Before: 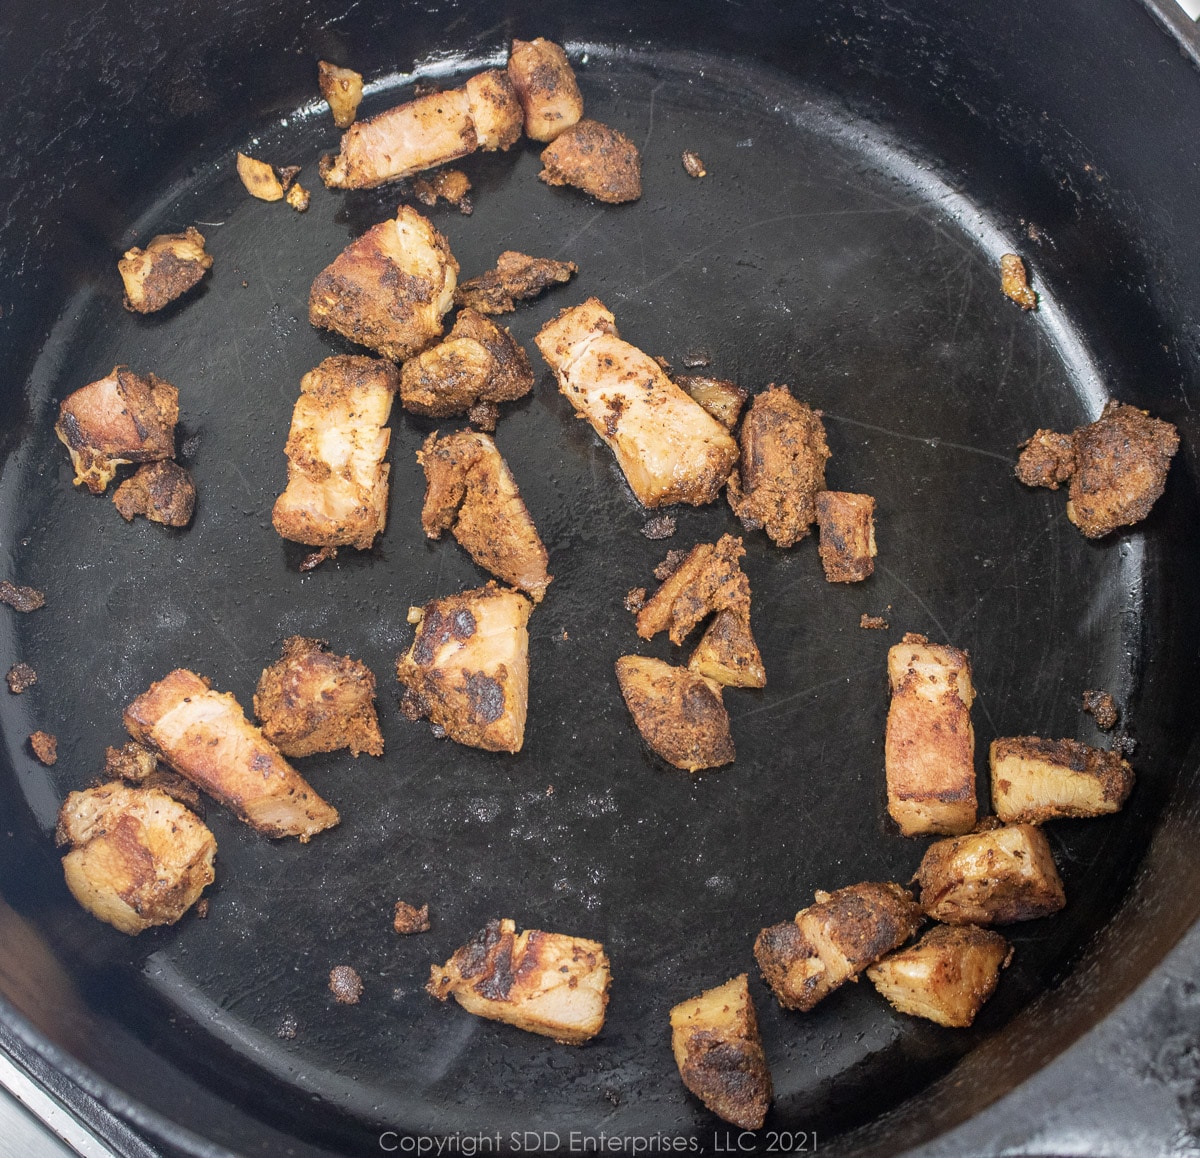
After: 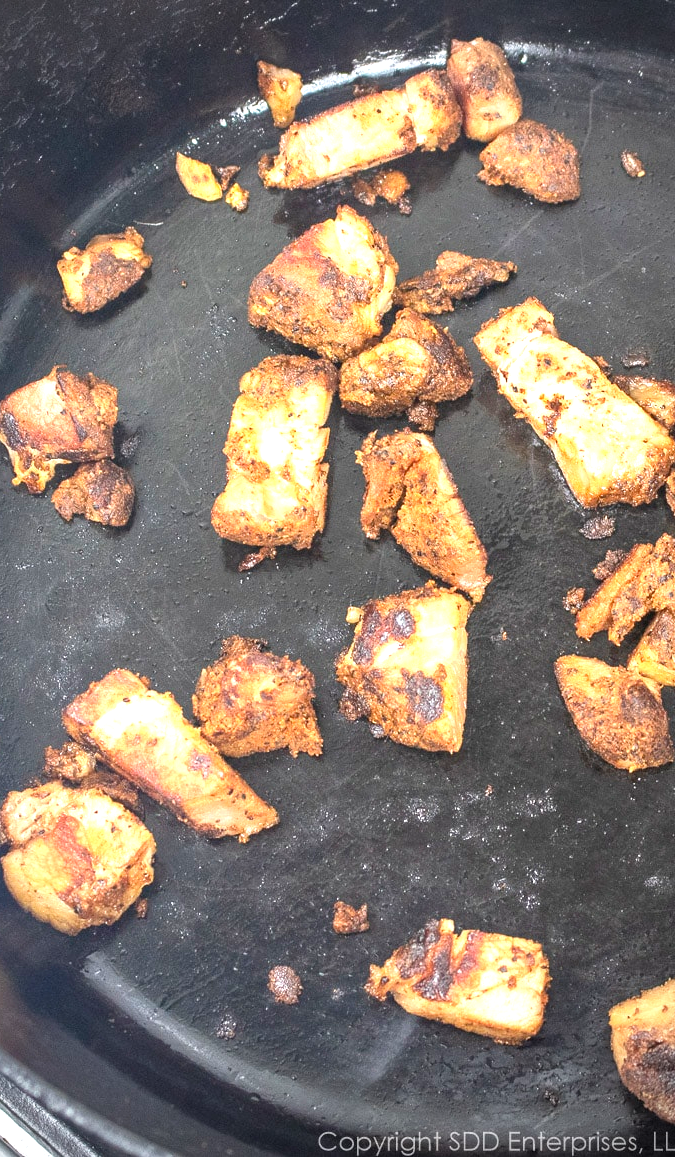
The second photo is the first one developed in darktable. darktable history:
vignetting: fall-off radius 45%, brightness -0.33
crop: left 5.114%, right 38.589%
exposure: exposure 1 EV, compensate highlight preservation false
